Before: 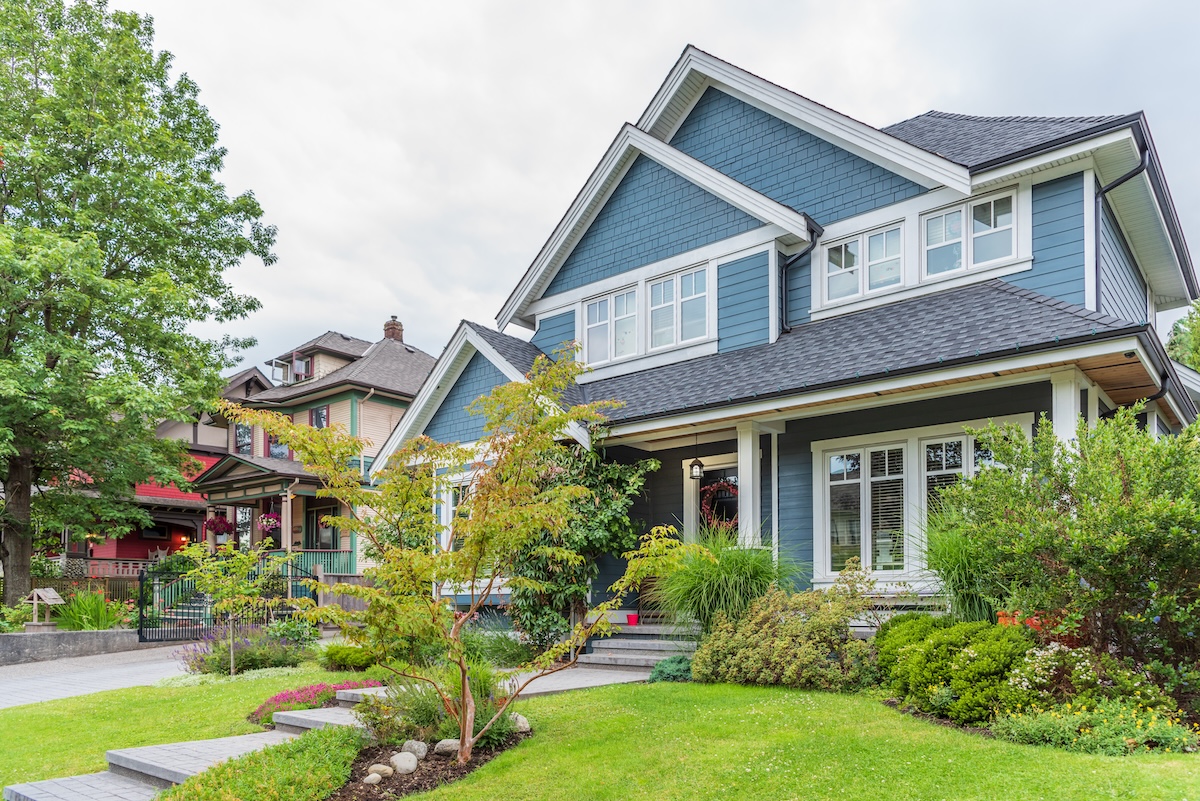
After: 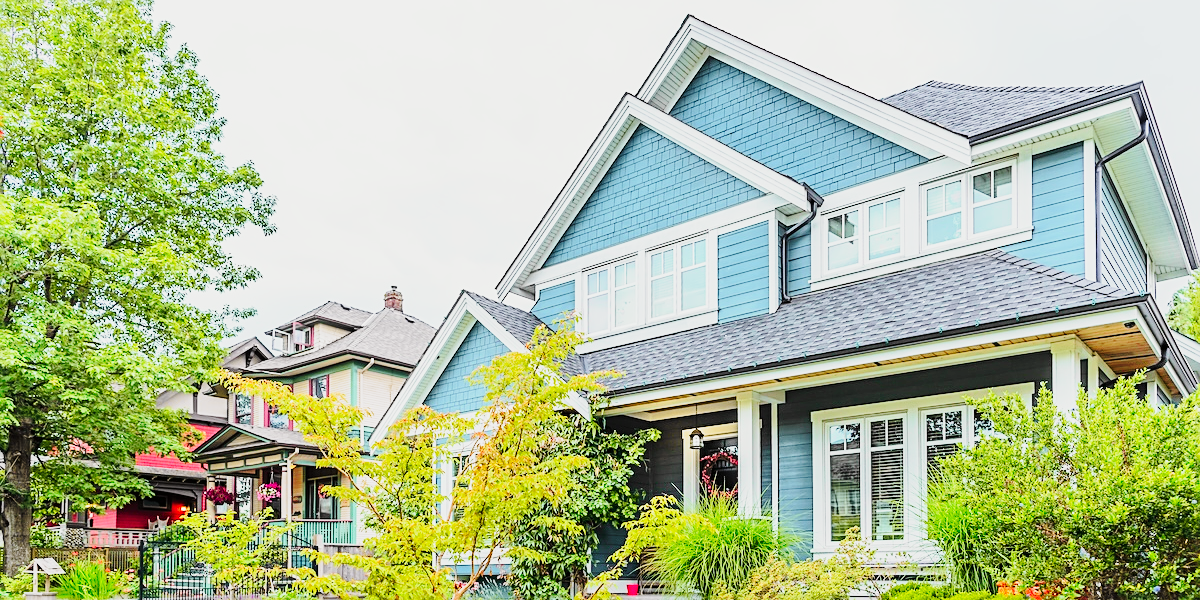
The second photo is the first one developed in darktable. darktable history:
tone curve: curves: ch0 [(0, 0.005) (0.103, 0.097) (0.18, 0.207) (0.384, 0.465) (0.491, 0.585) (0.629, 0.726) (0.84, 0.866) (1, 0.947)]; ch1 [(0, 0) (0.172, 0.123) (0.324, 0.253) (0.396, 0.388) (0.478, 0.461) (0.499, 0.497) (0.532, 0.515) (0.57, 0.584) (0.635, 0.675) (0.805, 0.892) (1, 1)]; ch2 [(0, 0) (0.411, 0.424) (0.496, 0.501) (0.515, 0.507) (0.553, 0.562) (0.604, 0.642) (0.708, 0.768) (0.839, 0.916) (1, 1)], color space Lab, independent channels, preserve colors none
crop: top 3.857%, bottom 21.132%
sharpen: on, module defaults
base curve: curves: ch0 [(0, 0) (0.028, 0.03) (0.121, 0.232) (0.46, 0.748) (0.859, 0.968) (1, 1)], preserve colors none
